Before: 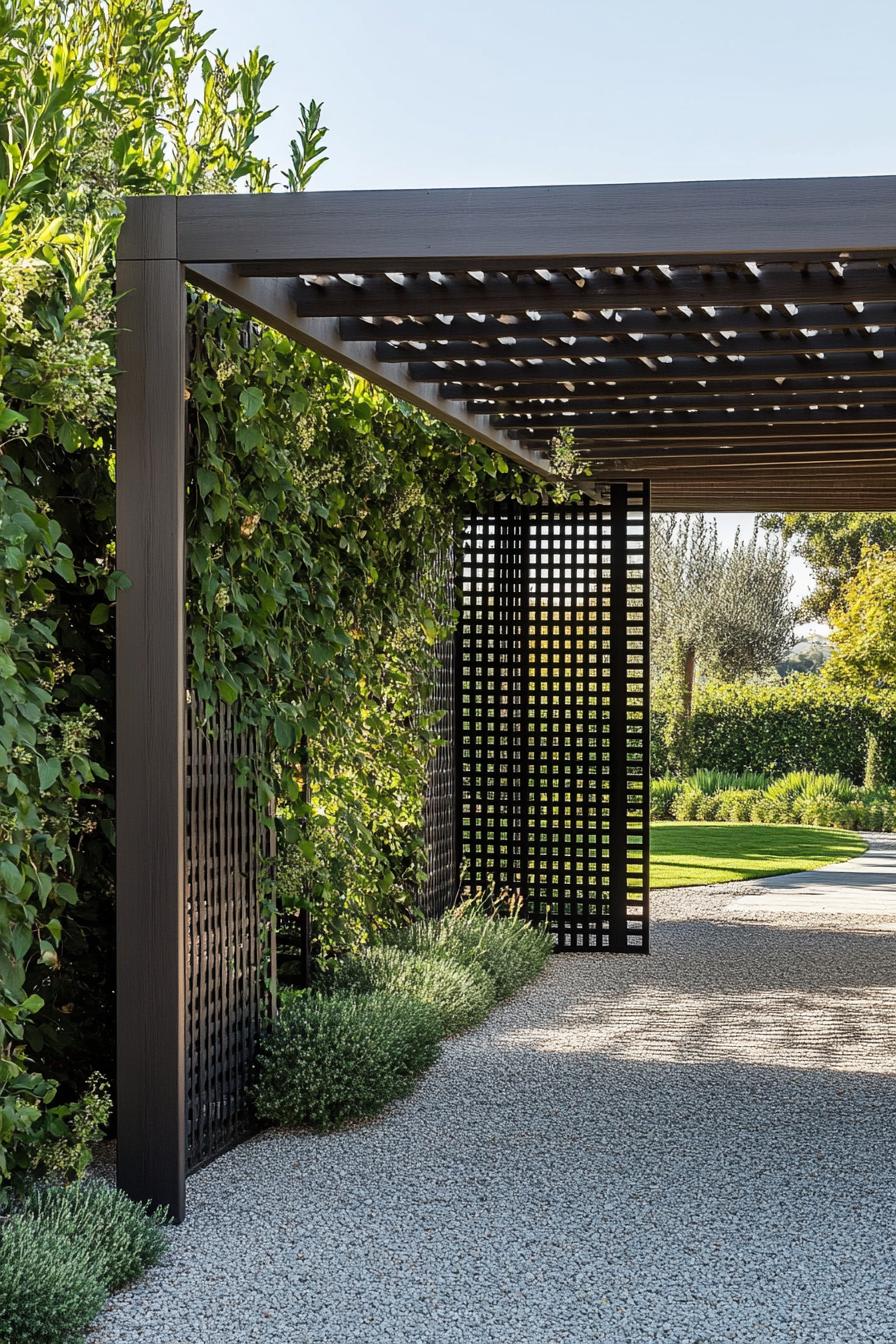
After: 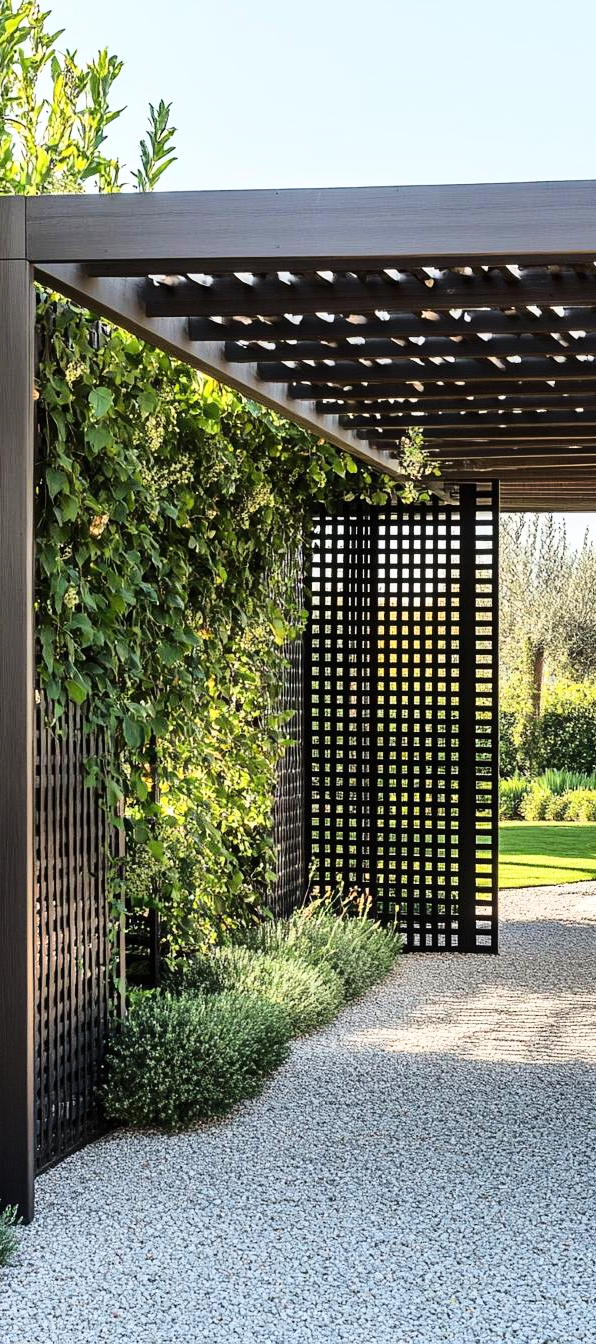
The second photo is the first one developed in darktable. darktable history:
crop: left 16.899%, right 16.556%
base curve: curves: ch0 [(0, 0) (0.028, 0.03) (0.121, 0.232) (0.46, 0.748) (0.859, 0.968) (1, 1)]
